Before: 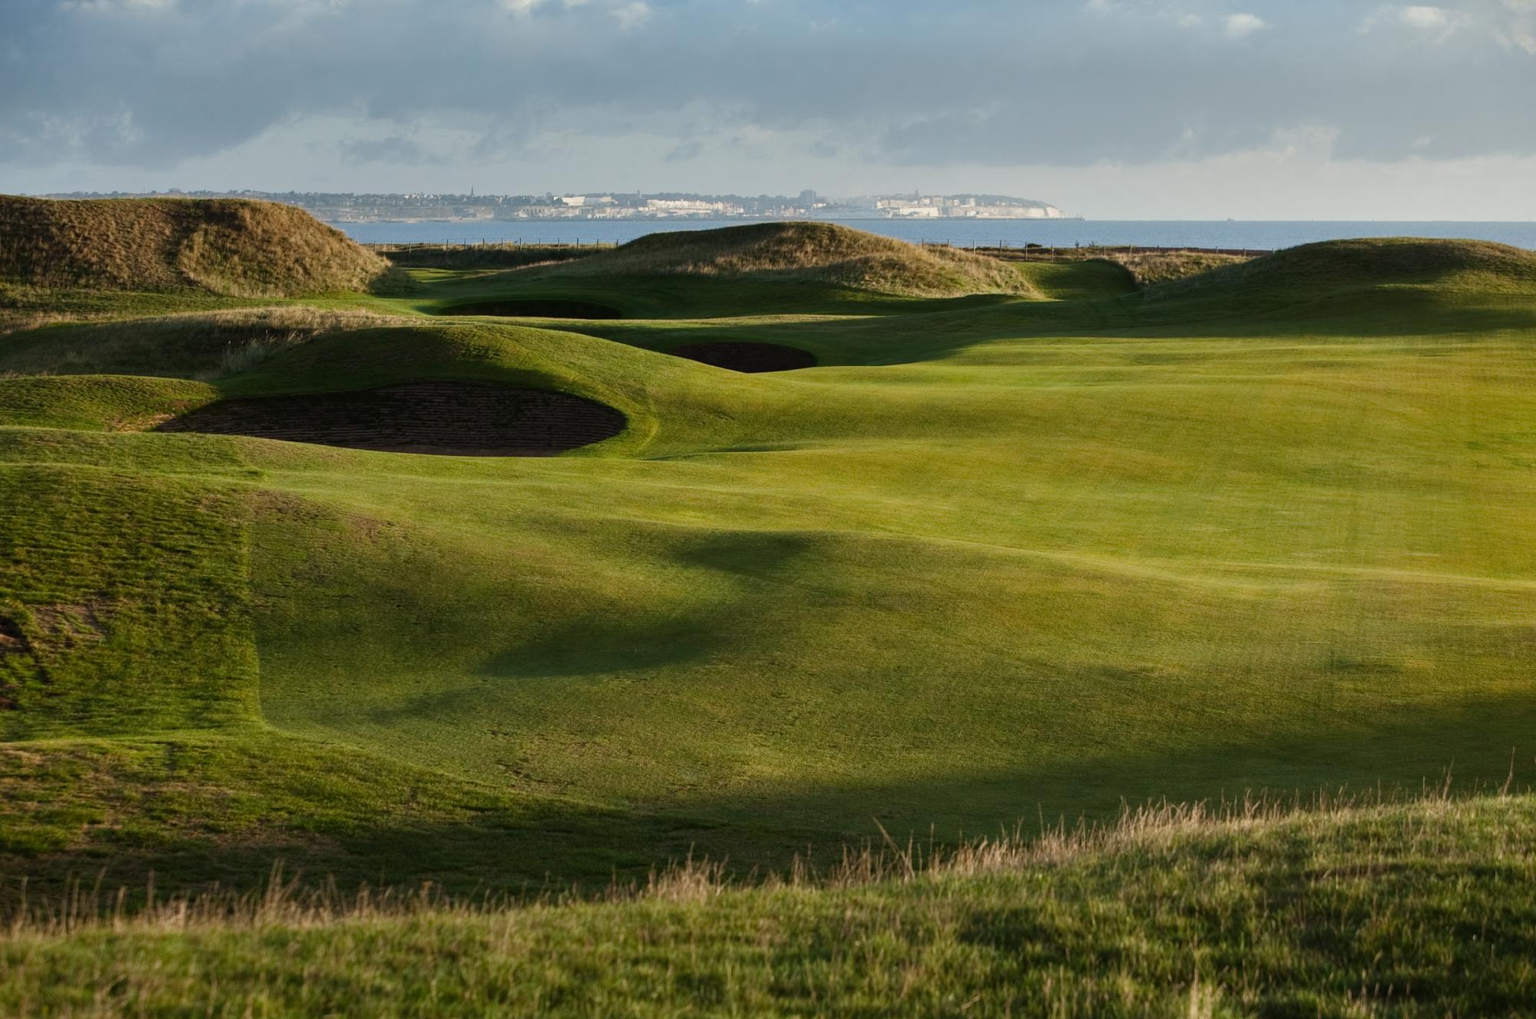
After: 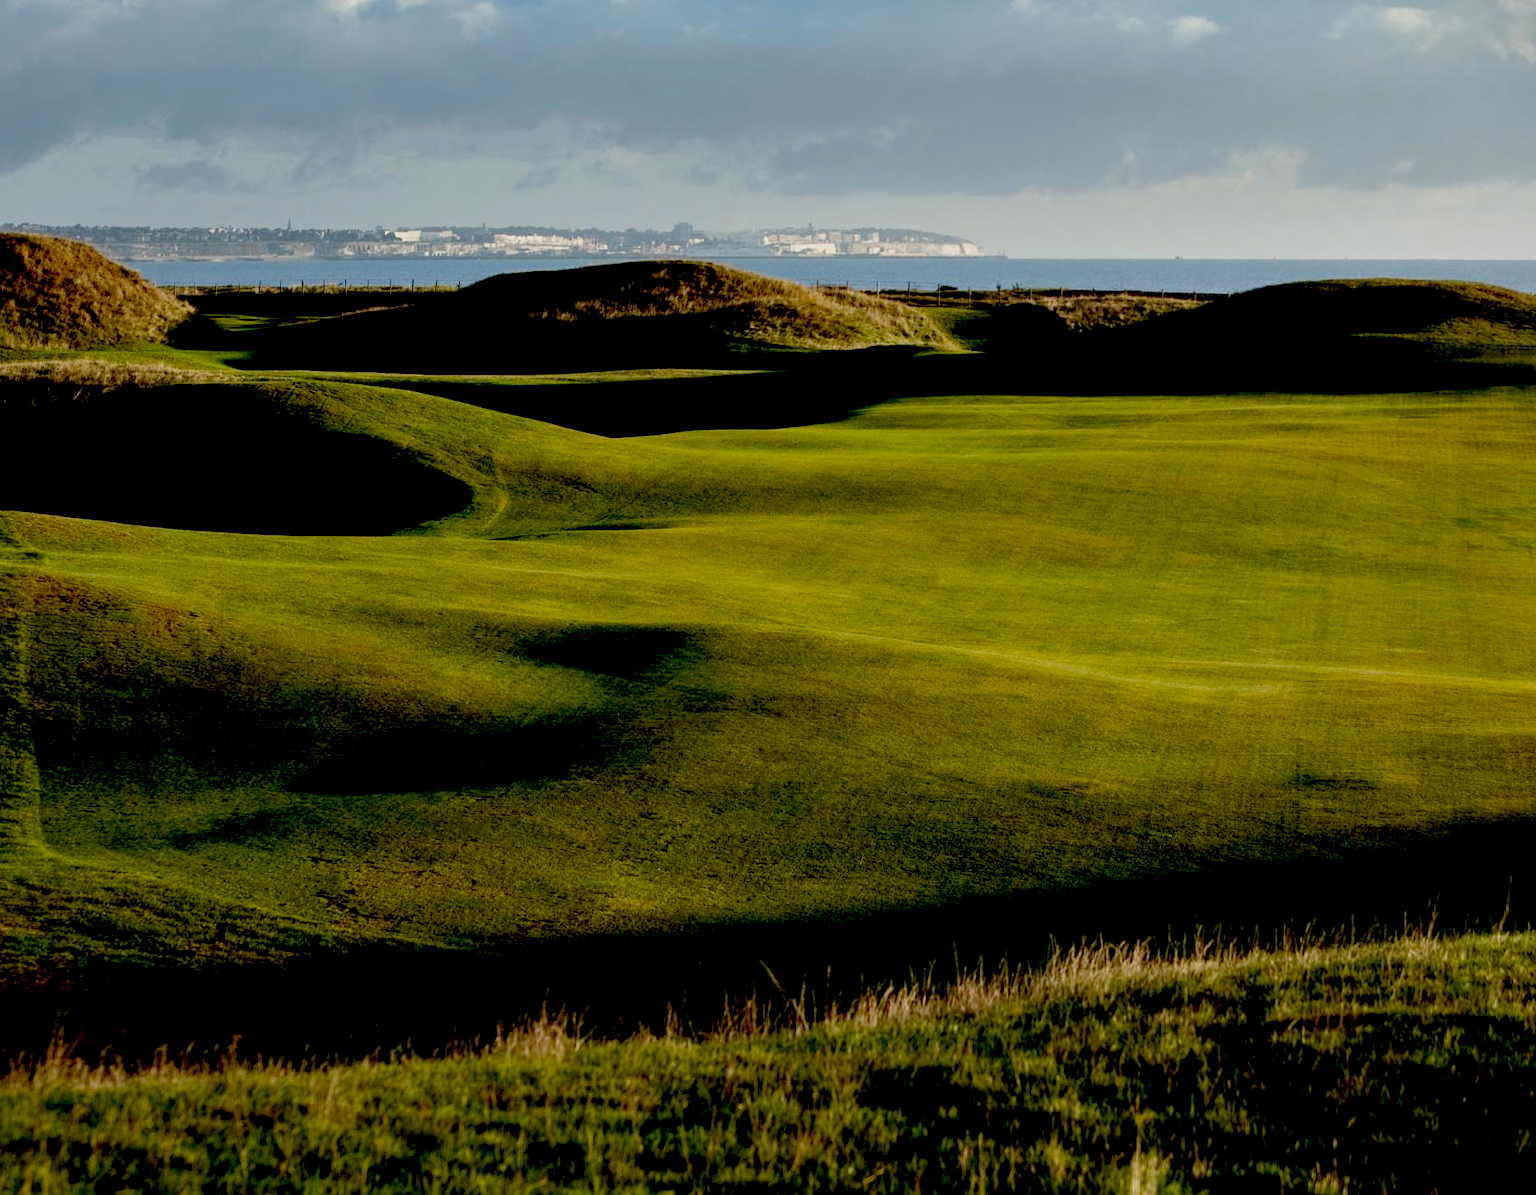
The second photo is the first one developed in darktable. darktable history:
crop and rotate: left 14.705%
exposure: black level correction 0.056, exposure -0.038 EV, compensate exposure bias true, compensate highlight preservation false
